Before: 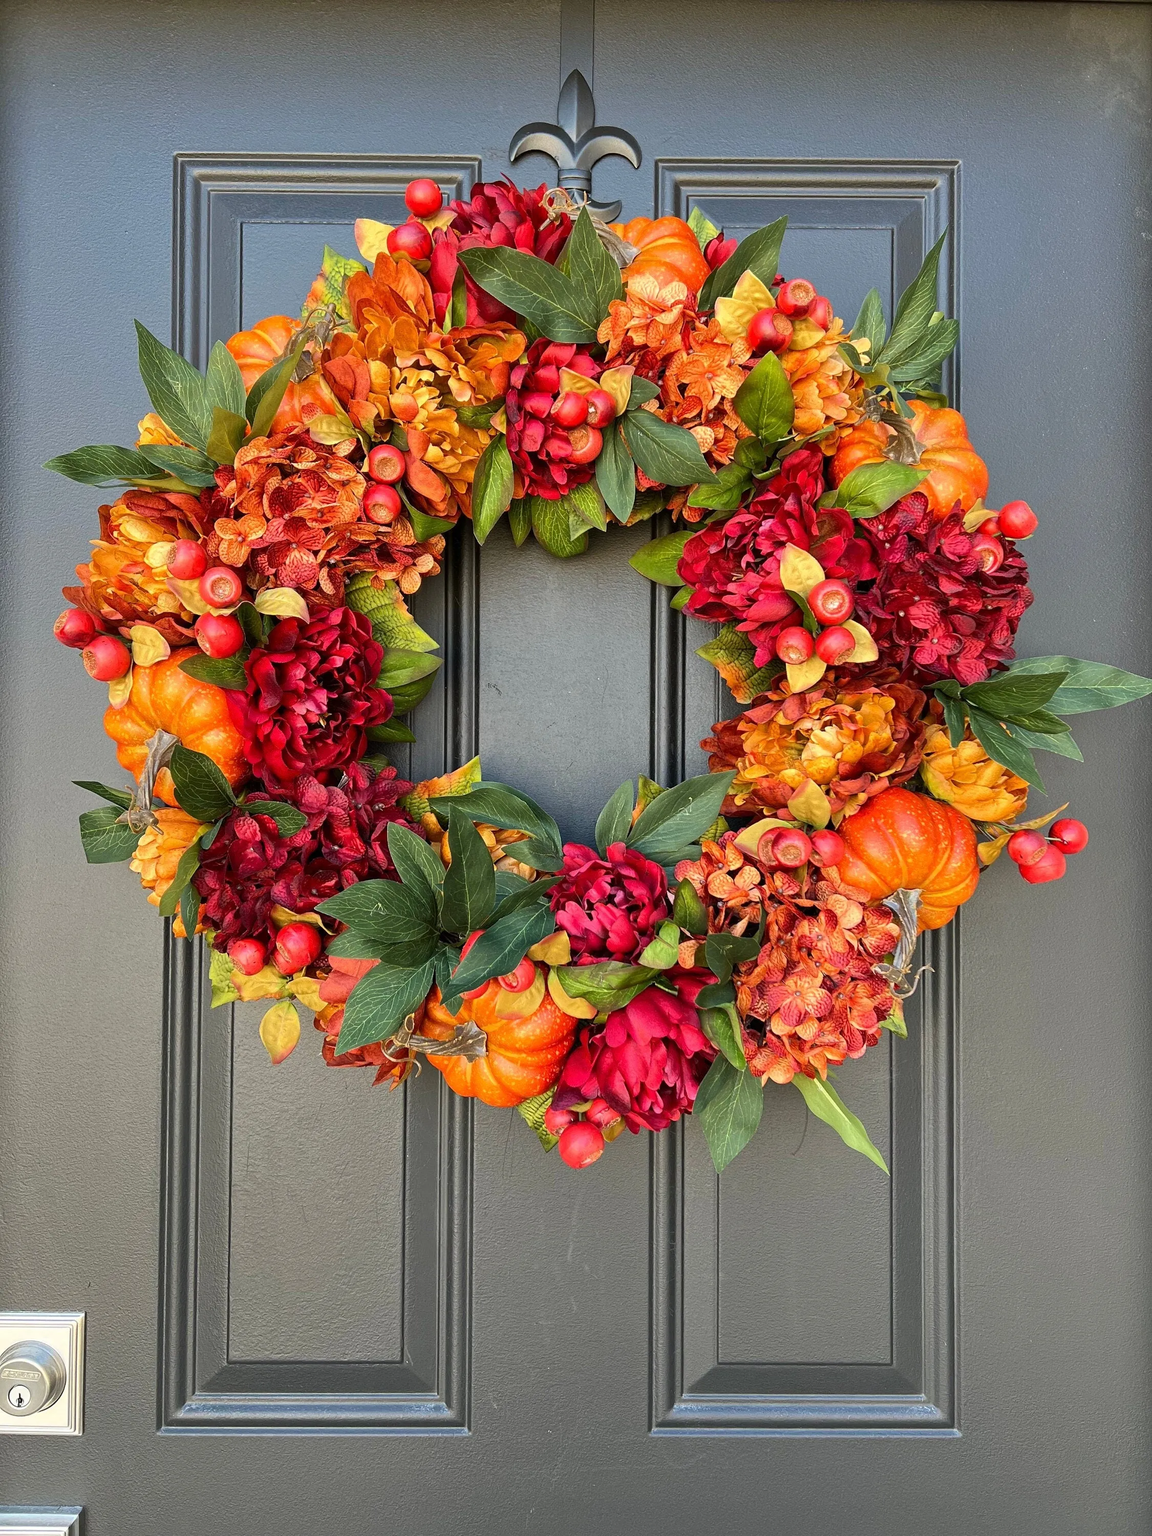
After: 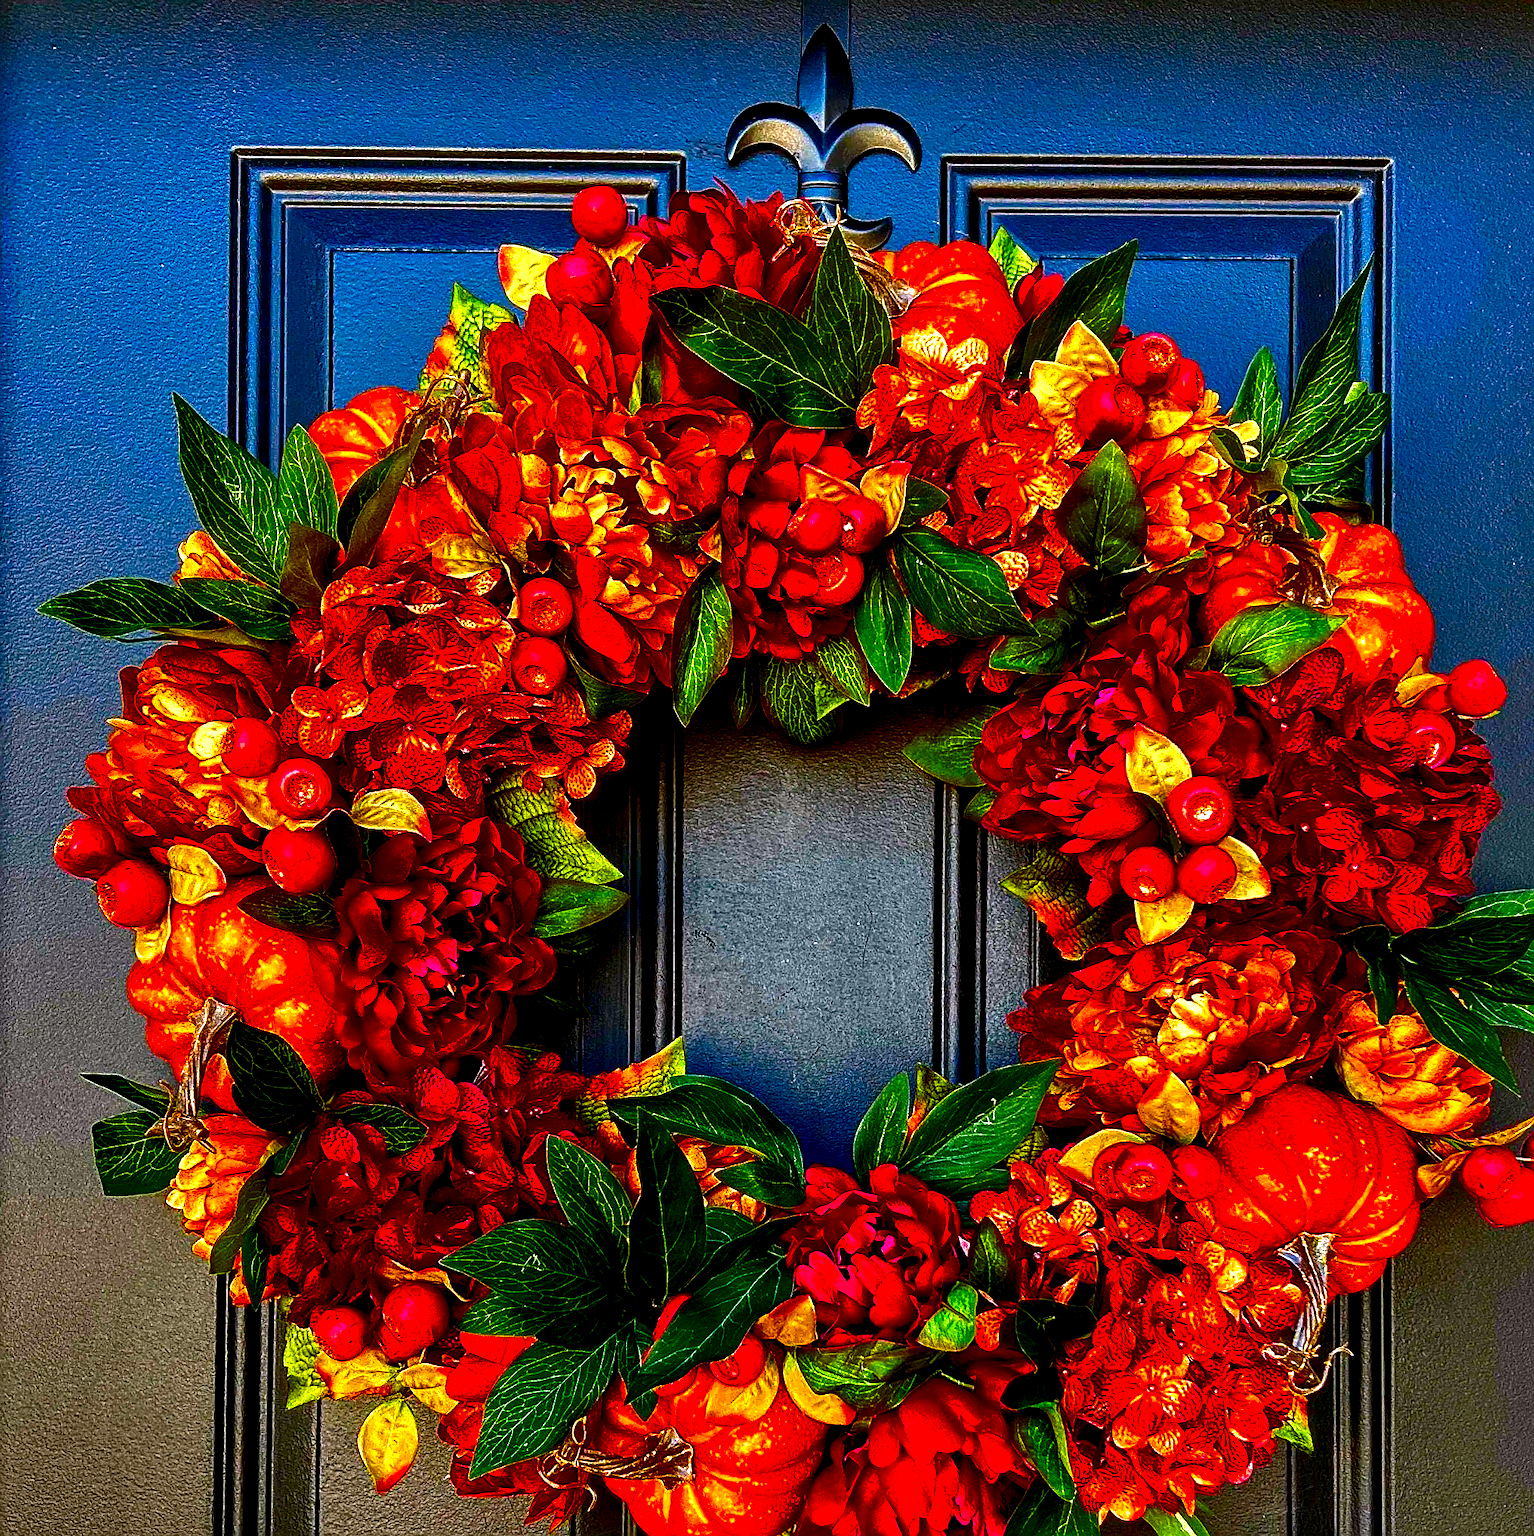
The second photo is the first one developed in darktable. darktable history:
white balance: red 1.009, blue 1.027
color balance rgb: linear chroma grading › shadows 10%, linear chroma grading › highlights 10%, linear chroma grading › global chroma 15%, linear chroma grading › mid-tones 15%, perceptual saturation grading › global saturation 40%, perceptual saturation grading › highlights -25%, perceptual saturation grading › mid-tones 35%, perceptual saturation grading › shadows 35%, perceptual brilliance grading › global brilliance 11.29%, global vibrance 11.29%
shadows and highlights: shadows 30
crop: left 1.509%, top 3.452%, right 7.696%, bottom 28.452%
local contrast: detail 203%
contrast brightness saturation: brightness -1, saturation 1
sharpen: amount 0.6
